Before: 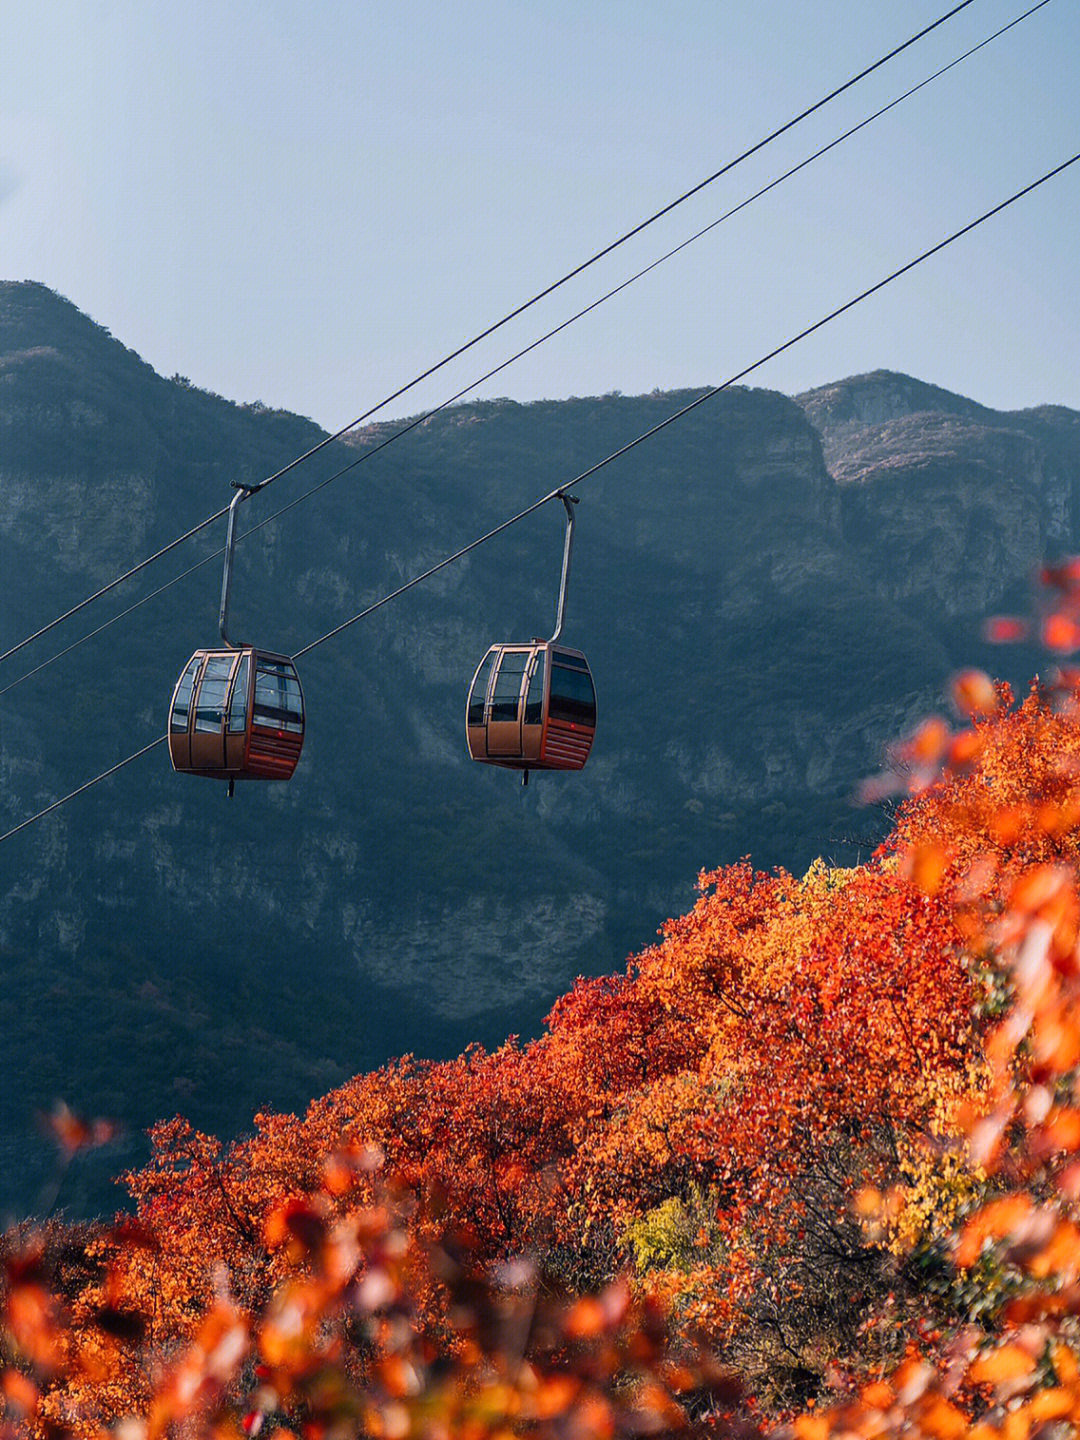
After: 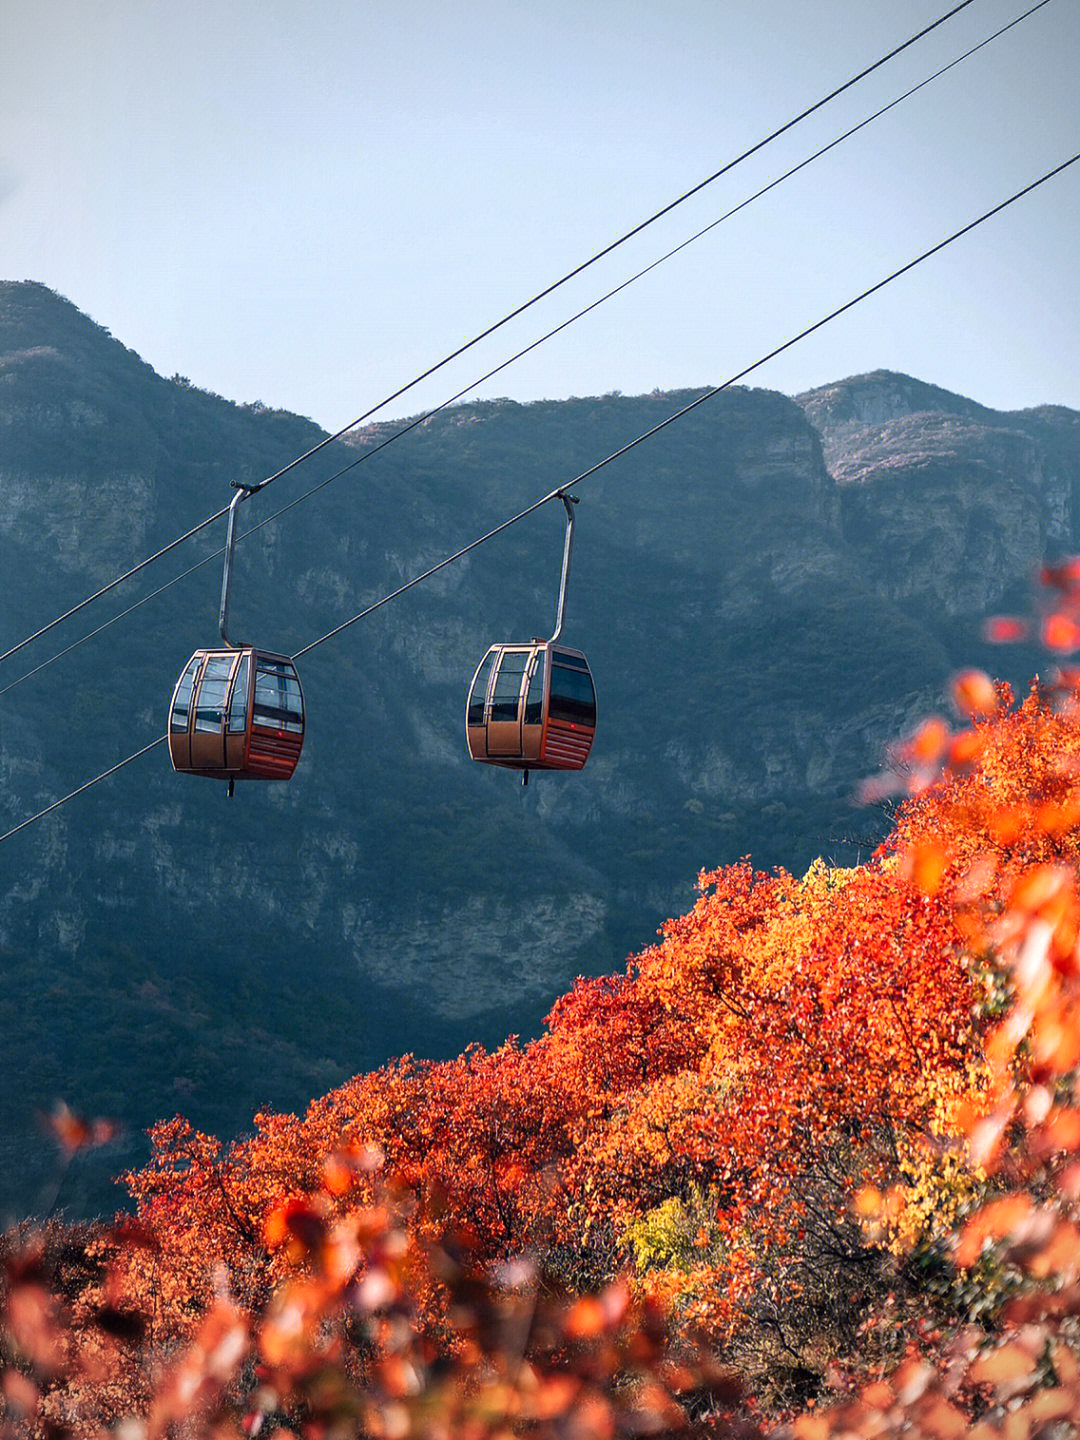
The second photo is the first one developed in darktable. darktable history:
exposure: black level correction 0.001, exposure 0.5 EV, compensate exposure bias true, compensate highlight preservation false
vignetting: unbound false
